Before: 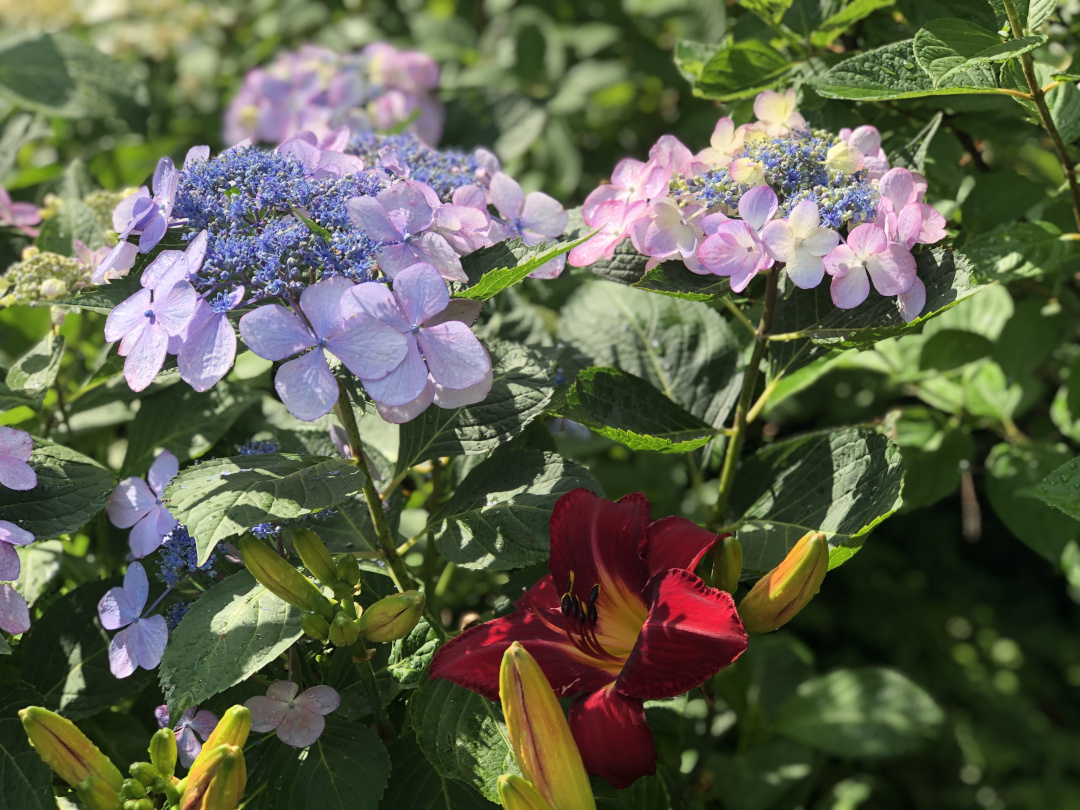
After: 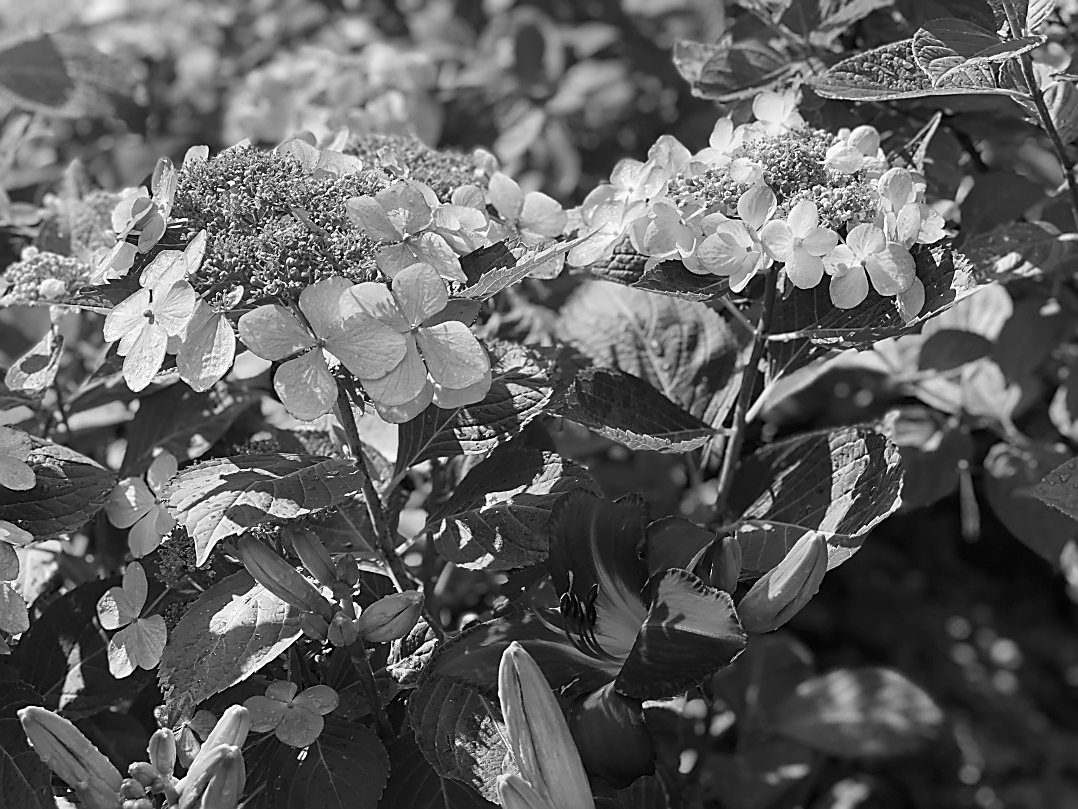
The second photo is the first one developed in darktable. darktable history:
sharpen: radius 1.4, amount 1.25, threshold 0.7
crop and rotate: left 0.126%
monochrome: on, module defaults
white balance: red 0.967, blue 1.049
